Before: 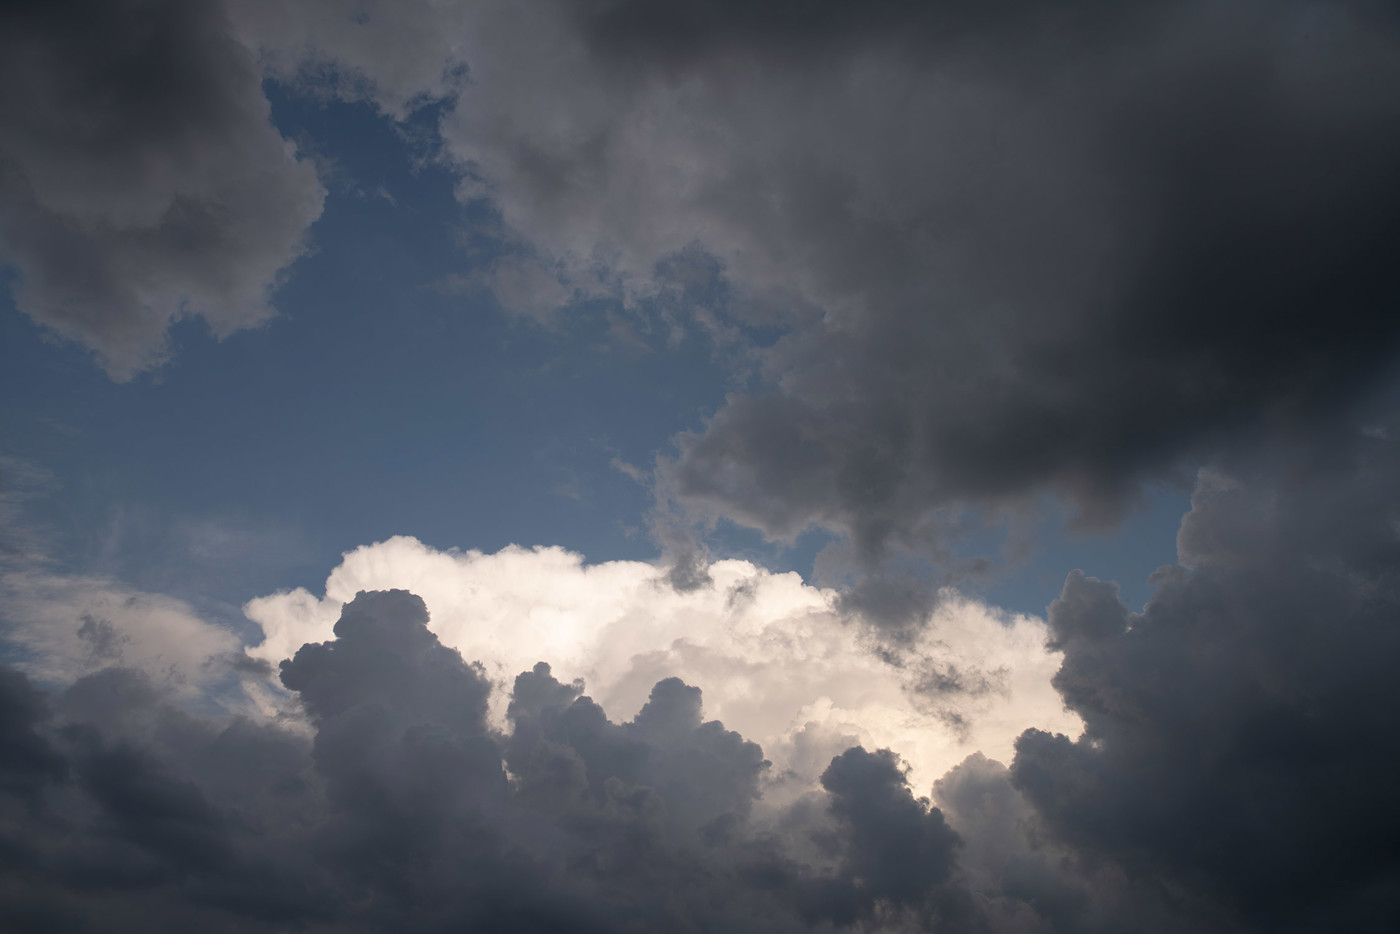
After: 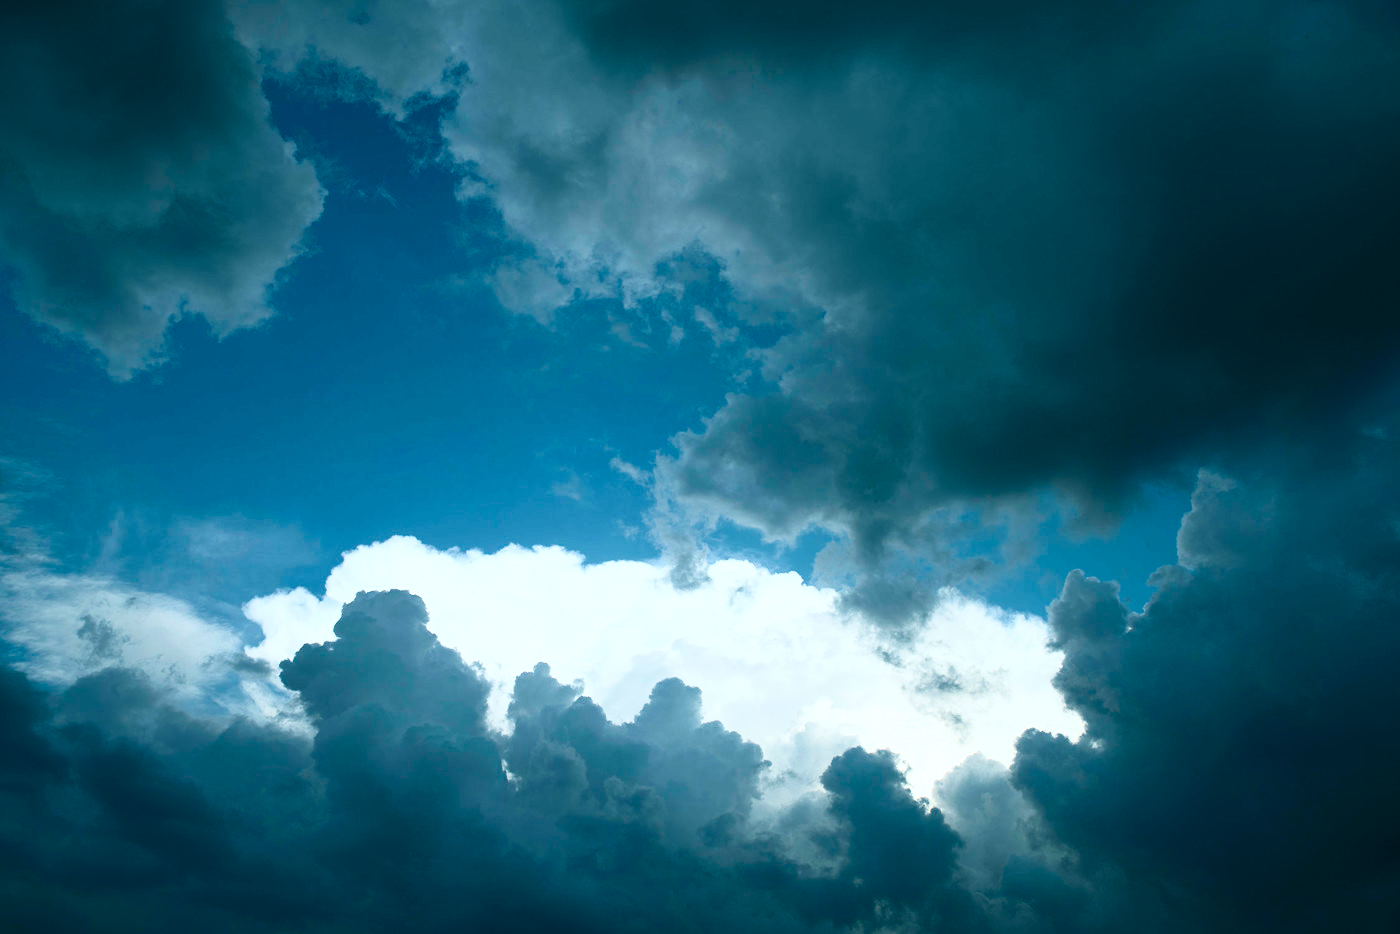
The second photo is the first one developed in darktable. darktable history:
contrast brightness saturation: contrast 0.383, brightness 0.113
color balance rgb: power › chroma 2.13%, power › hue 169.17°, linear chroma grading › global chroma 15.591%, perceptual saturation grading › global saturation 0.122%, perceptual saturation grading › highlights -15.46%, perceptual saturation grading › shadows 24.104%, perceptual brilliance grading › global brilliance 11.725%, global vibrance 20%
color calibration: illuminant Planckian (black body), x 0.378, y 0.375, temperature 4065.91 K, clip negative RGB from gamut false
